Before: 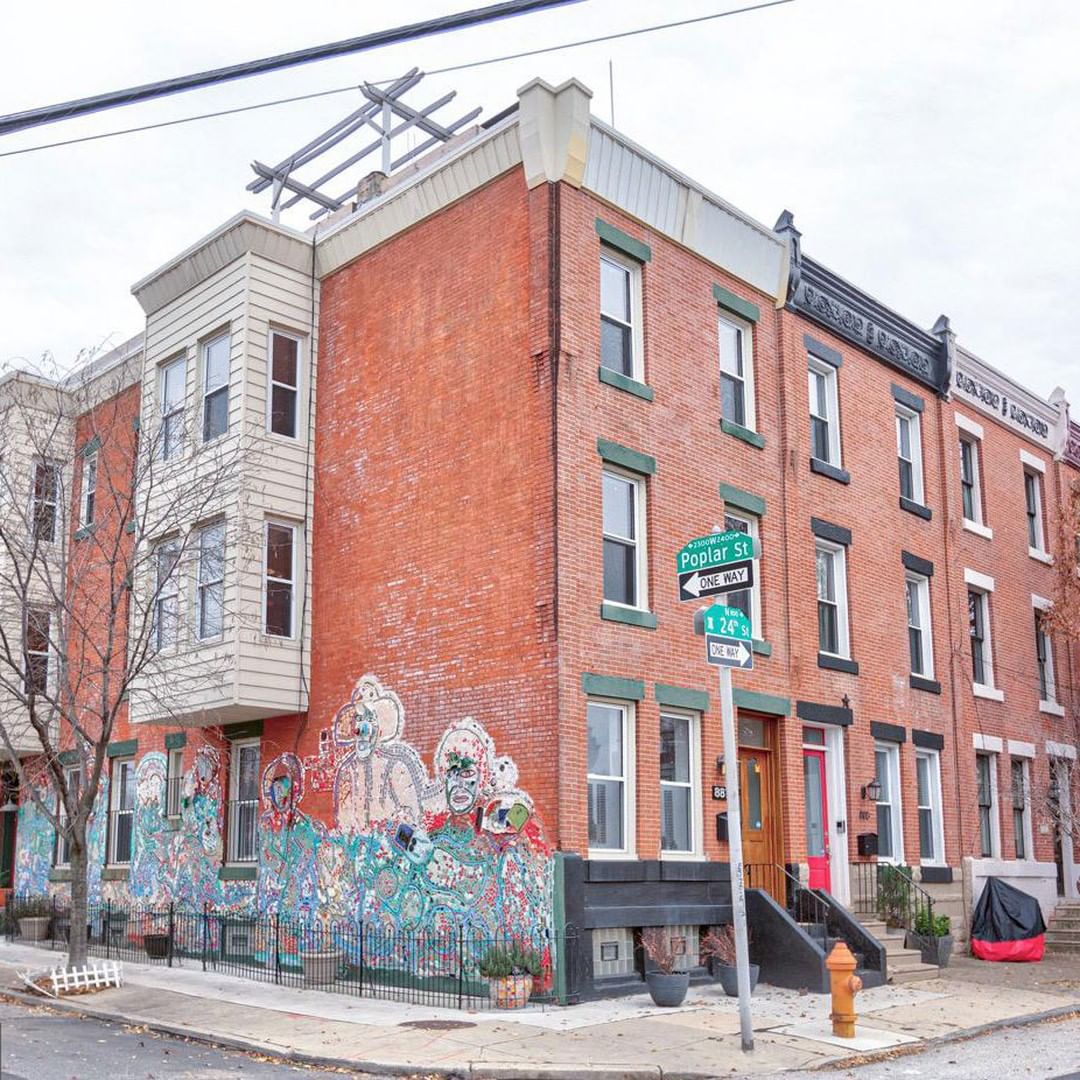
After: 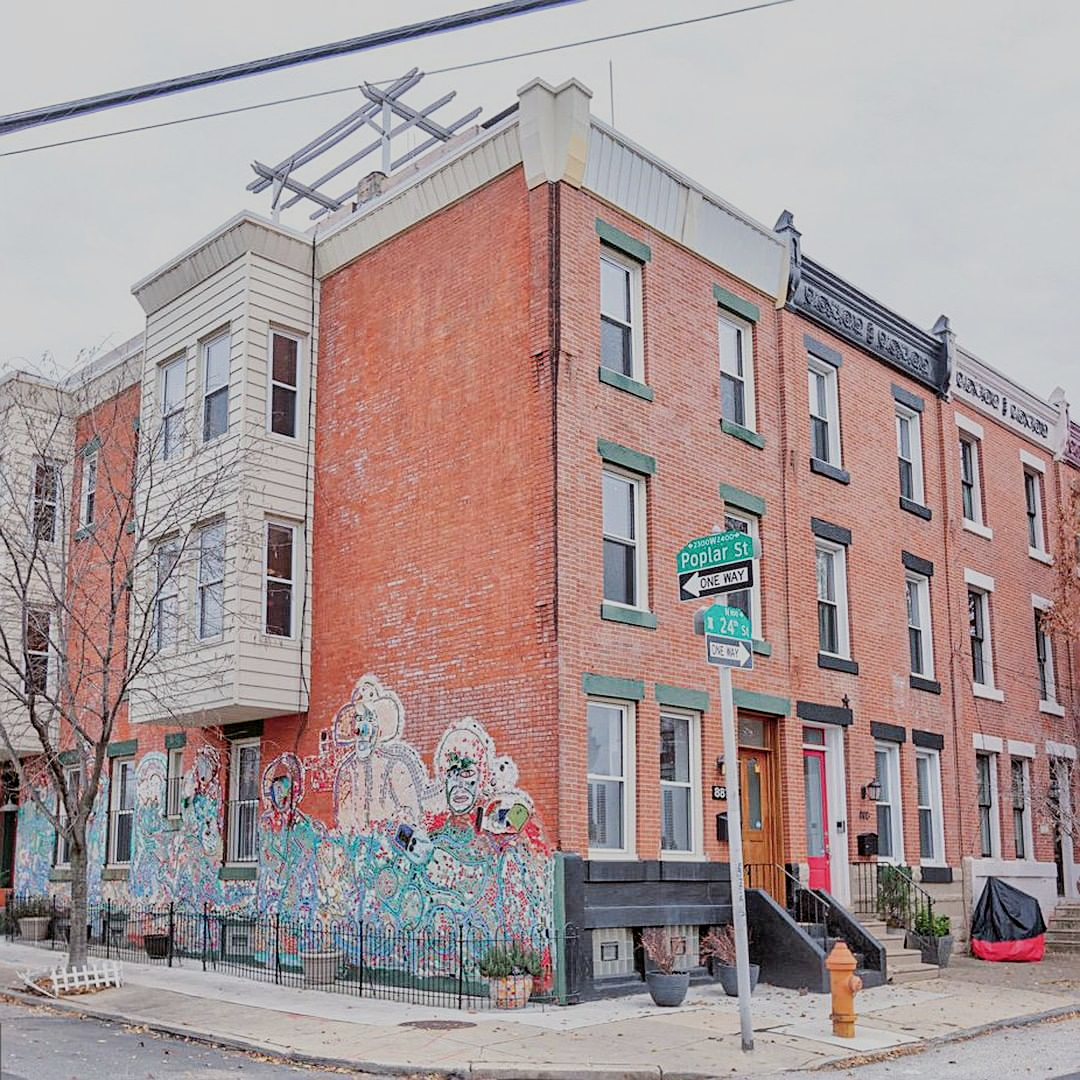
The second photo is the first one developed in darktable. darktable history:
sharpen: on, module defaults
filmic rgb: black relative exposure -7.15 EV, white relative exposure 5.36 EV, hardness 3.02
